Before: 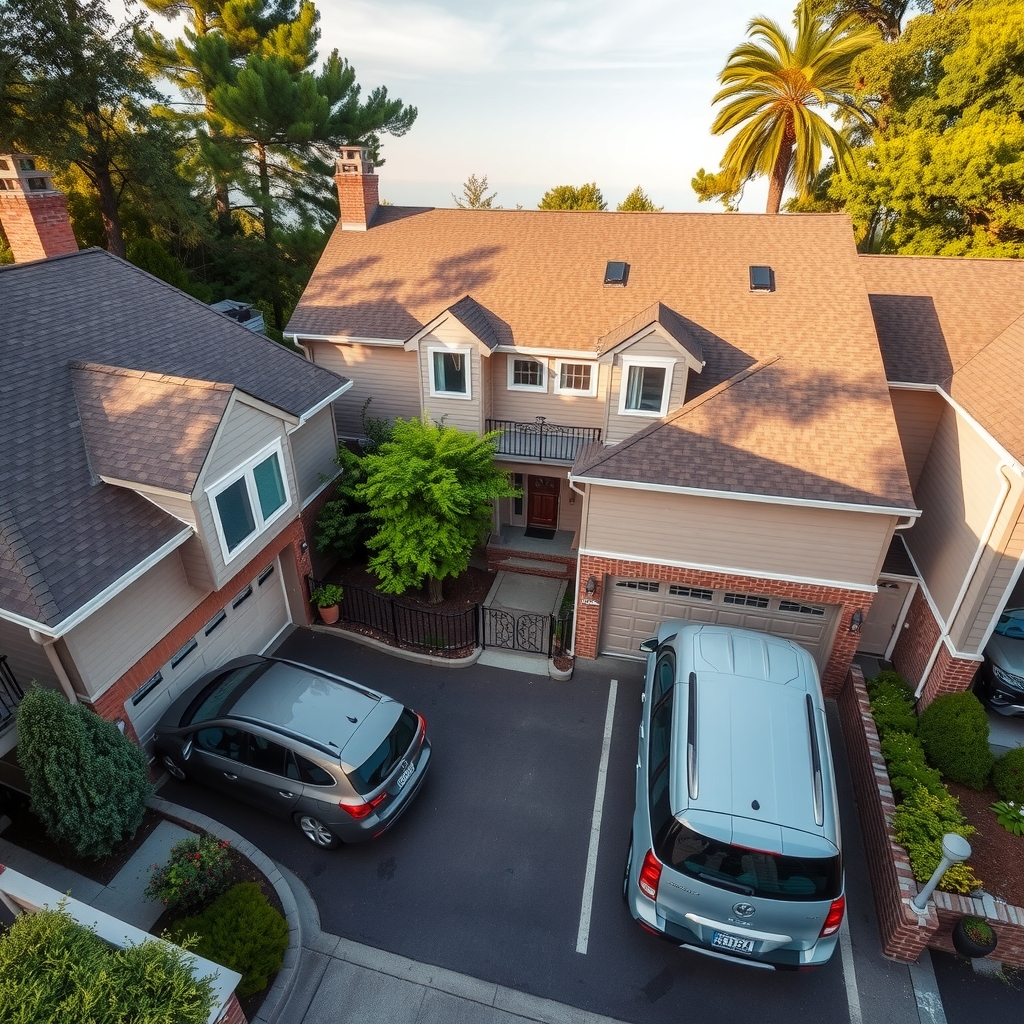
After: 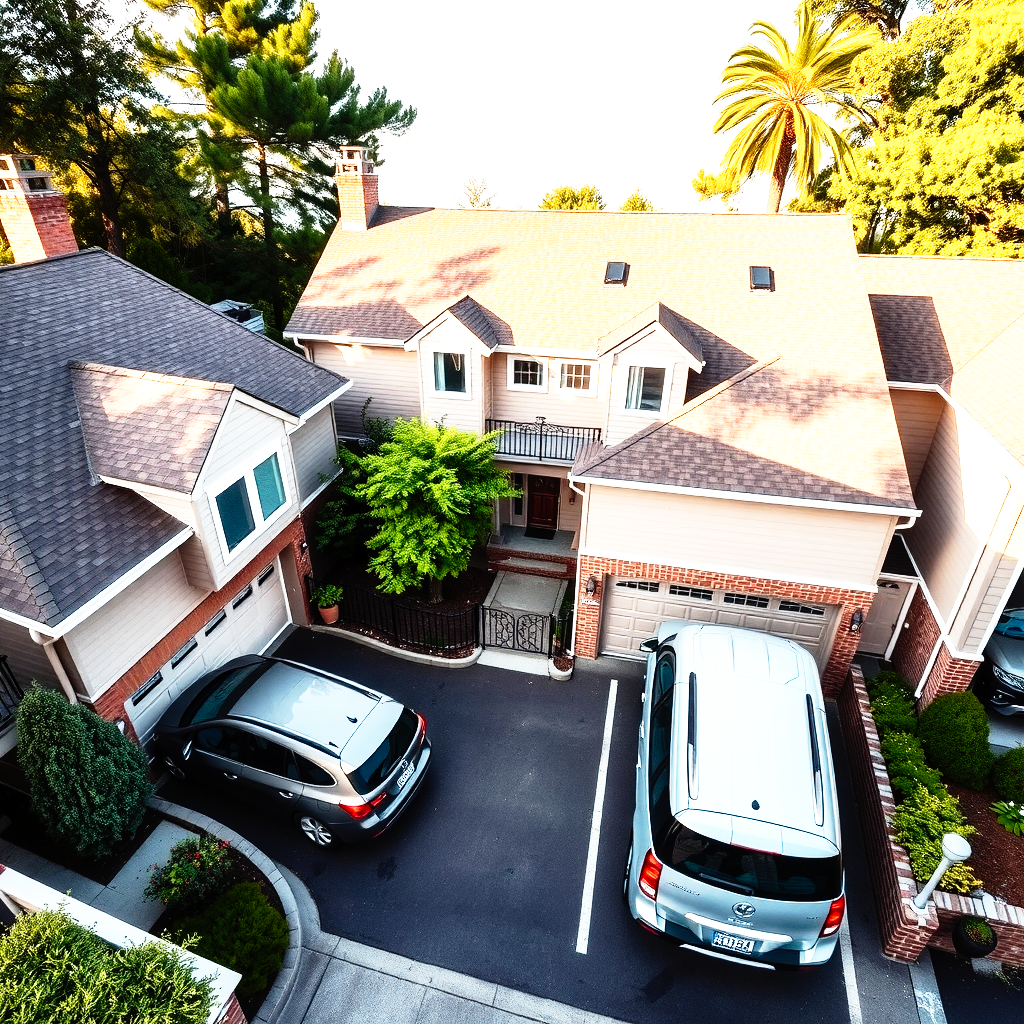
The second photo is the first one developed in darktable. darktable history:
base curve: curves: ch0 [(0, 0) (0.012, 0.01) (0.073, 0.168) (0.31, 0.711) (0.645, 0.957) (1, 1)], preserve colors none
tone equalizer: -8 EV -1.08 EV, -7 EV -1.01 EV, -6 EV -0.867 EV, -5 EV -0.578 EV, -3 EV 0.578 EV, -2 EV 0.867 EV, -1 EV 1.01 EV, +0 EV 1.08 EV, edges refinement/feathering 500, mask exposure compensation -1.57 EV, preserve details no
